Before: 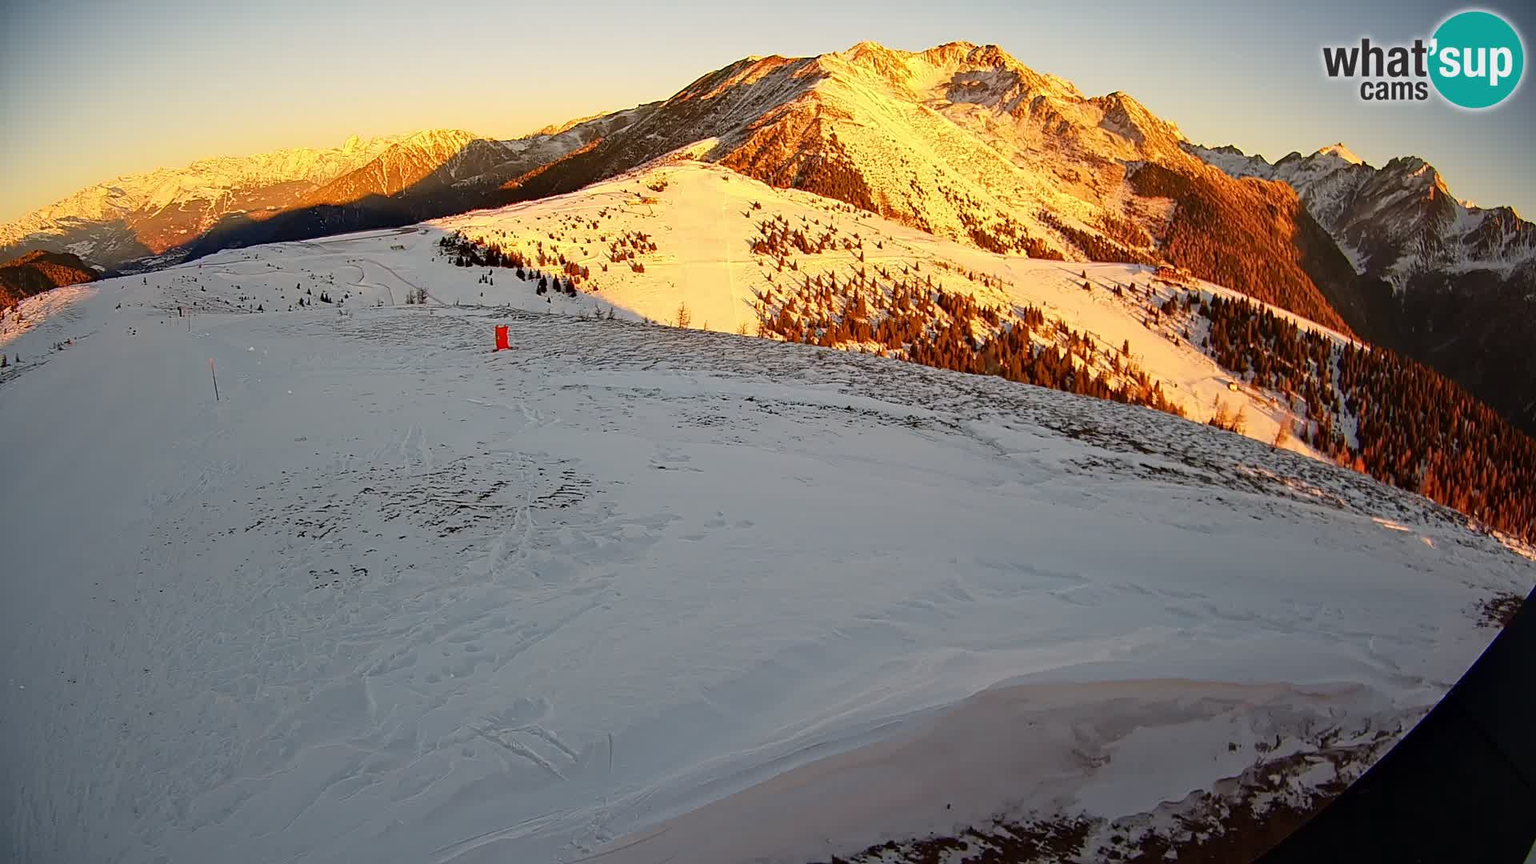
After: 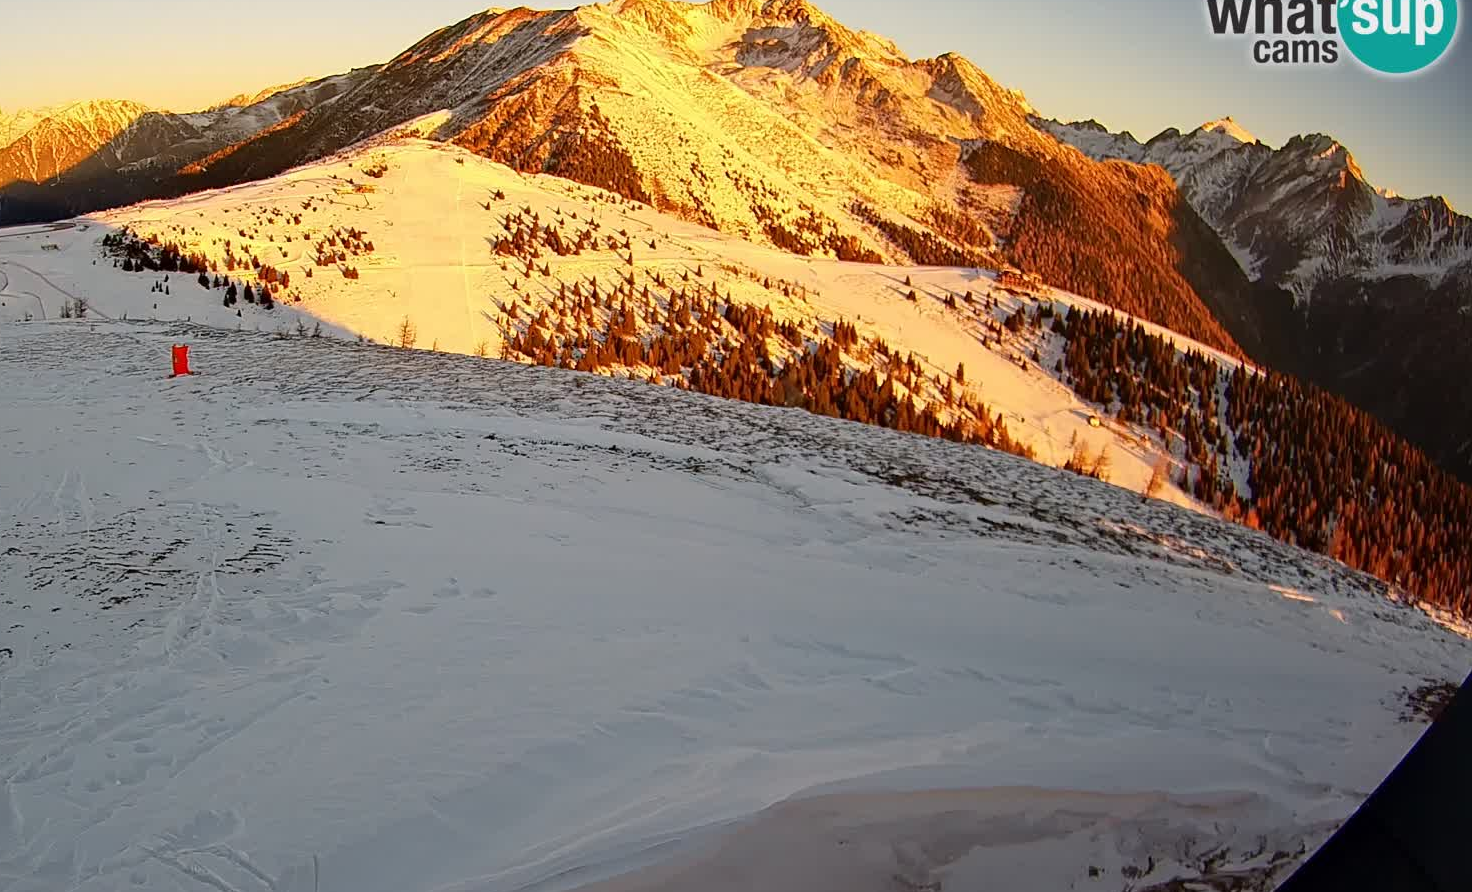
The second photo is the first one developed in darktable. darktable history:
crop: left 23.291%, top 5.829%, bottom 11.526%
